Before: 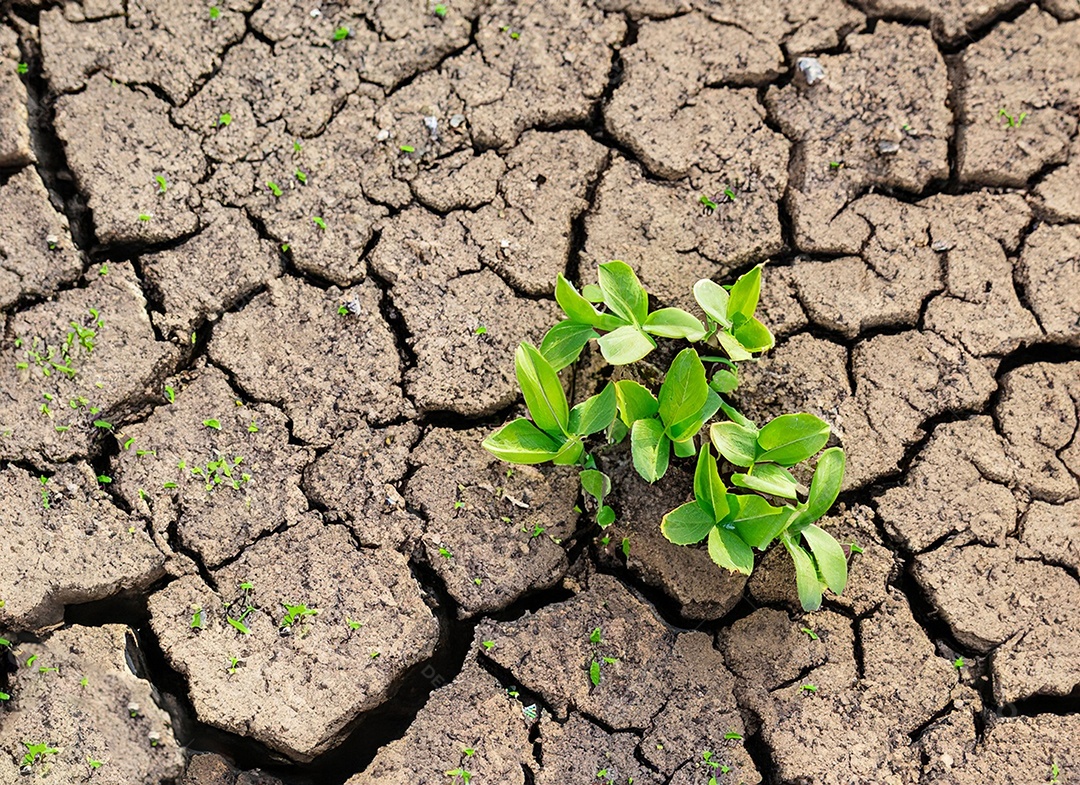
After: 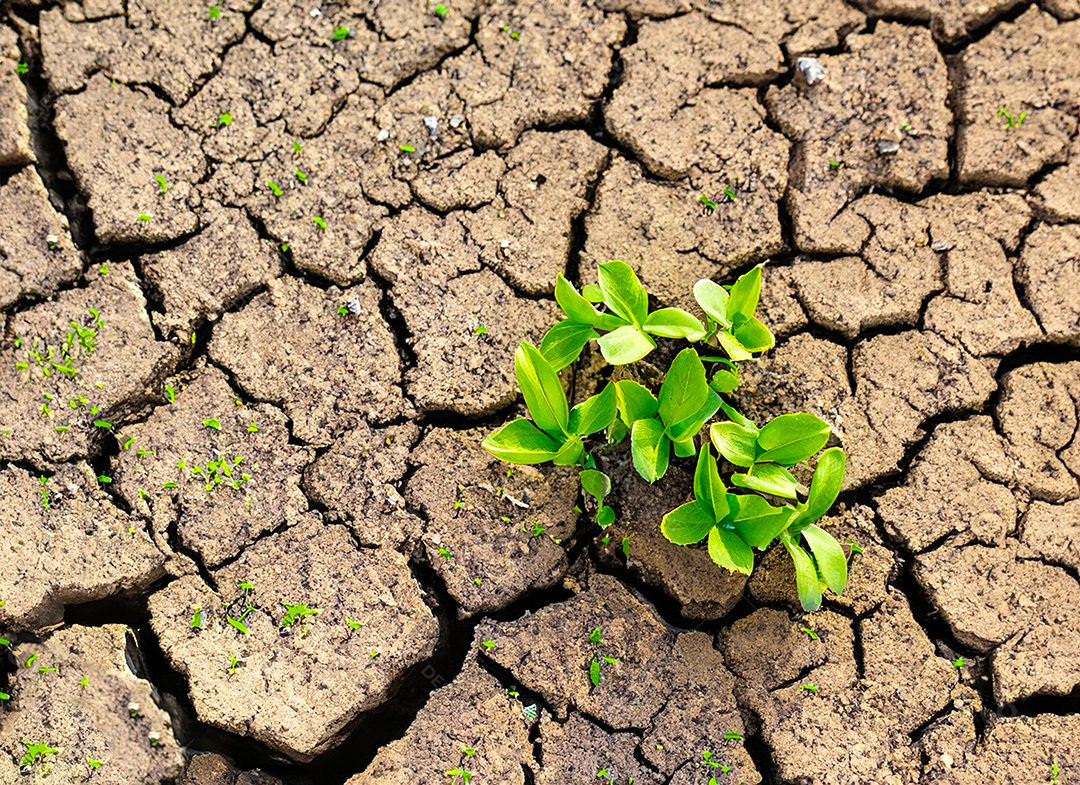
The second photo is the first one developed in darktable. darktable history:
color balance rgb: perceptual saturation grading › global saturation 30.406%, global vibrance 25.008%, contrast 10.576%
